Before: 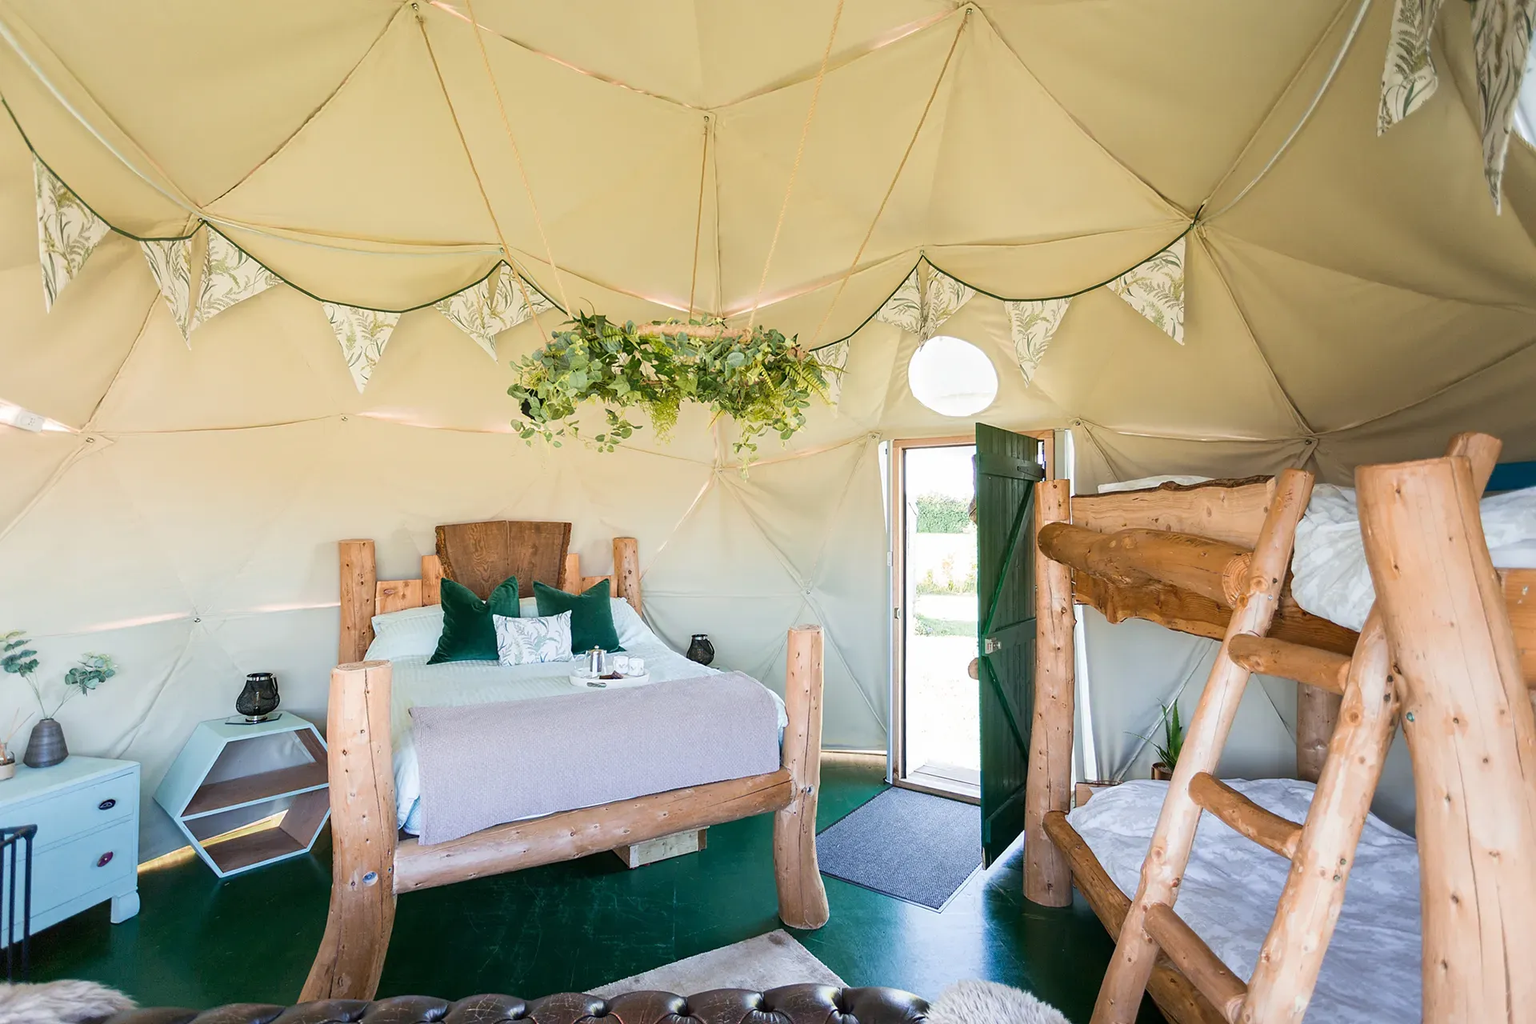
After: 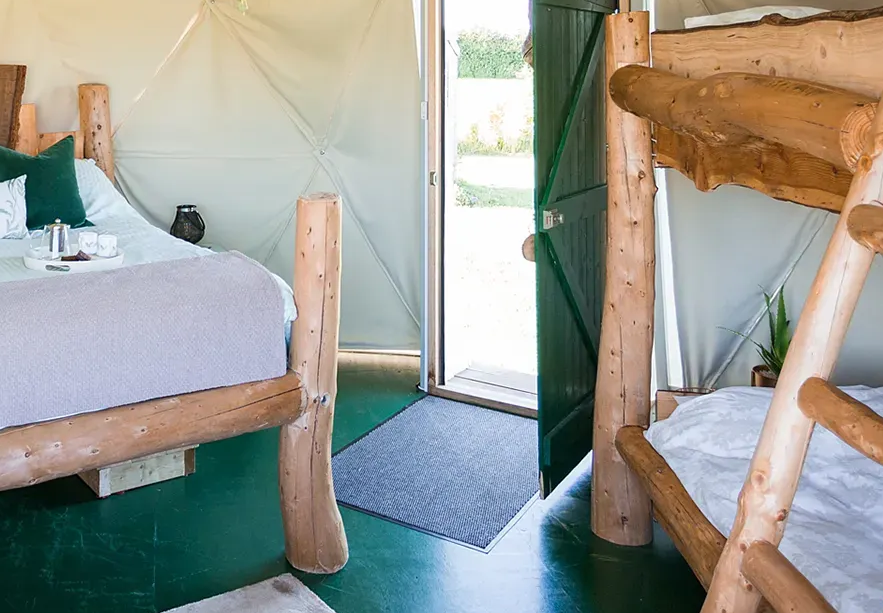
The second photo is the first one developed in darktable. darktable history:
crop: left 35.881%, top 45.945%, right 18.12%, bottom 6.107%
